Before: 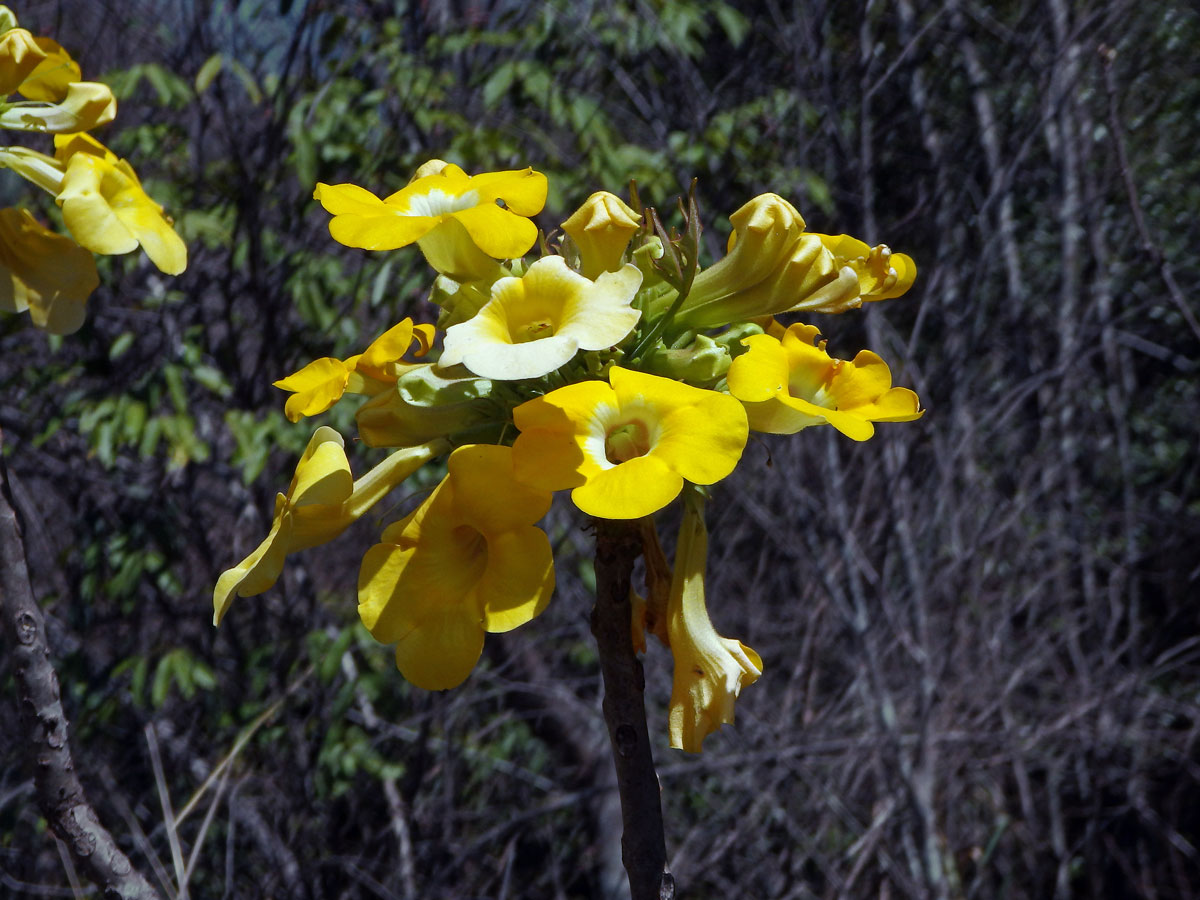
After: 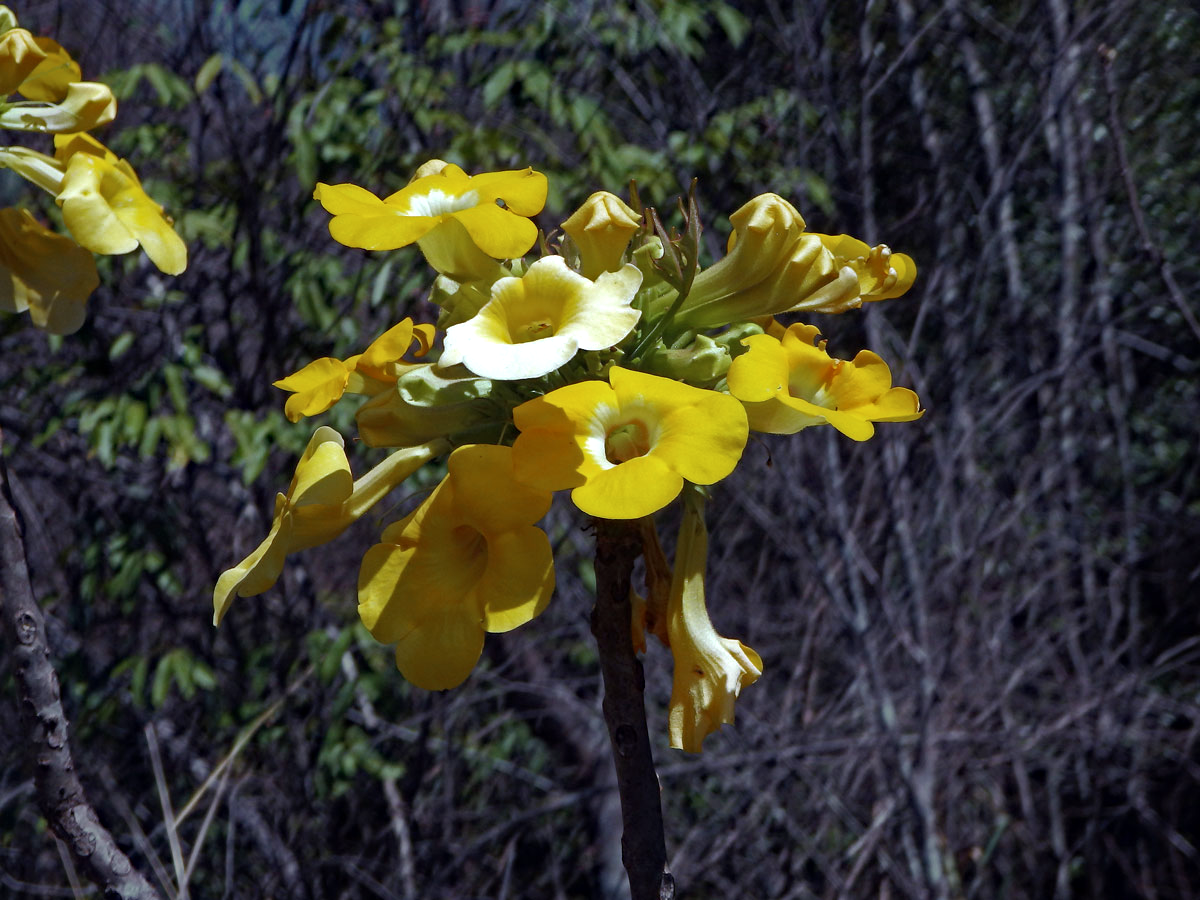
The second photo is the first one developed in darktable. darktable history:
color zones: curves: ch0 [(0, 0.5) (0.143, 0.5) (0.286, 0.456) (0.429, 0.5) (0.571, 0.5) (0.714, 0.5) (0.857, 0.5) (1, 0.5)]; ch1 [(0, 0.5) (0.143, 0.5) (0.286, 0.422) (0.429, 0.5) (0.571, 0.5) (0.714, 0.5) (0.857, 0.5) (1, 0.5)]
haze removal: compatibility mode true, adaptive false
